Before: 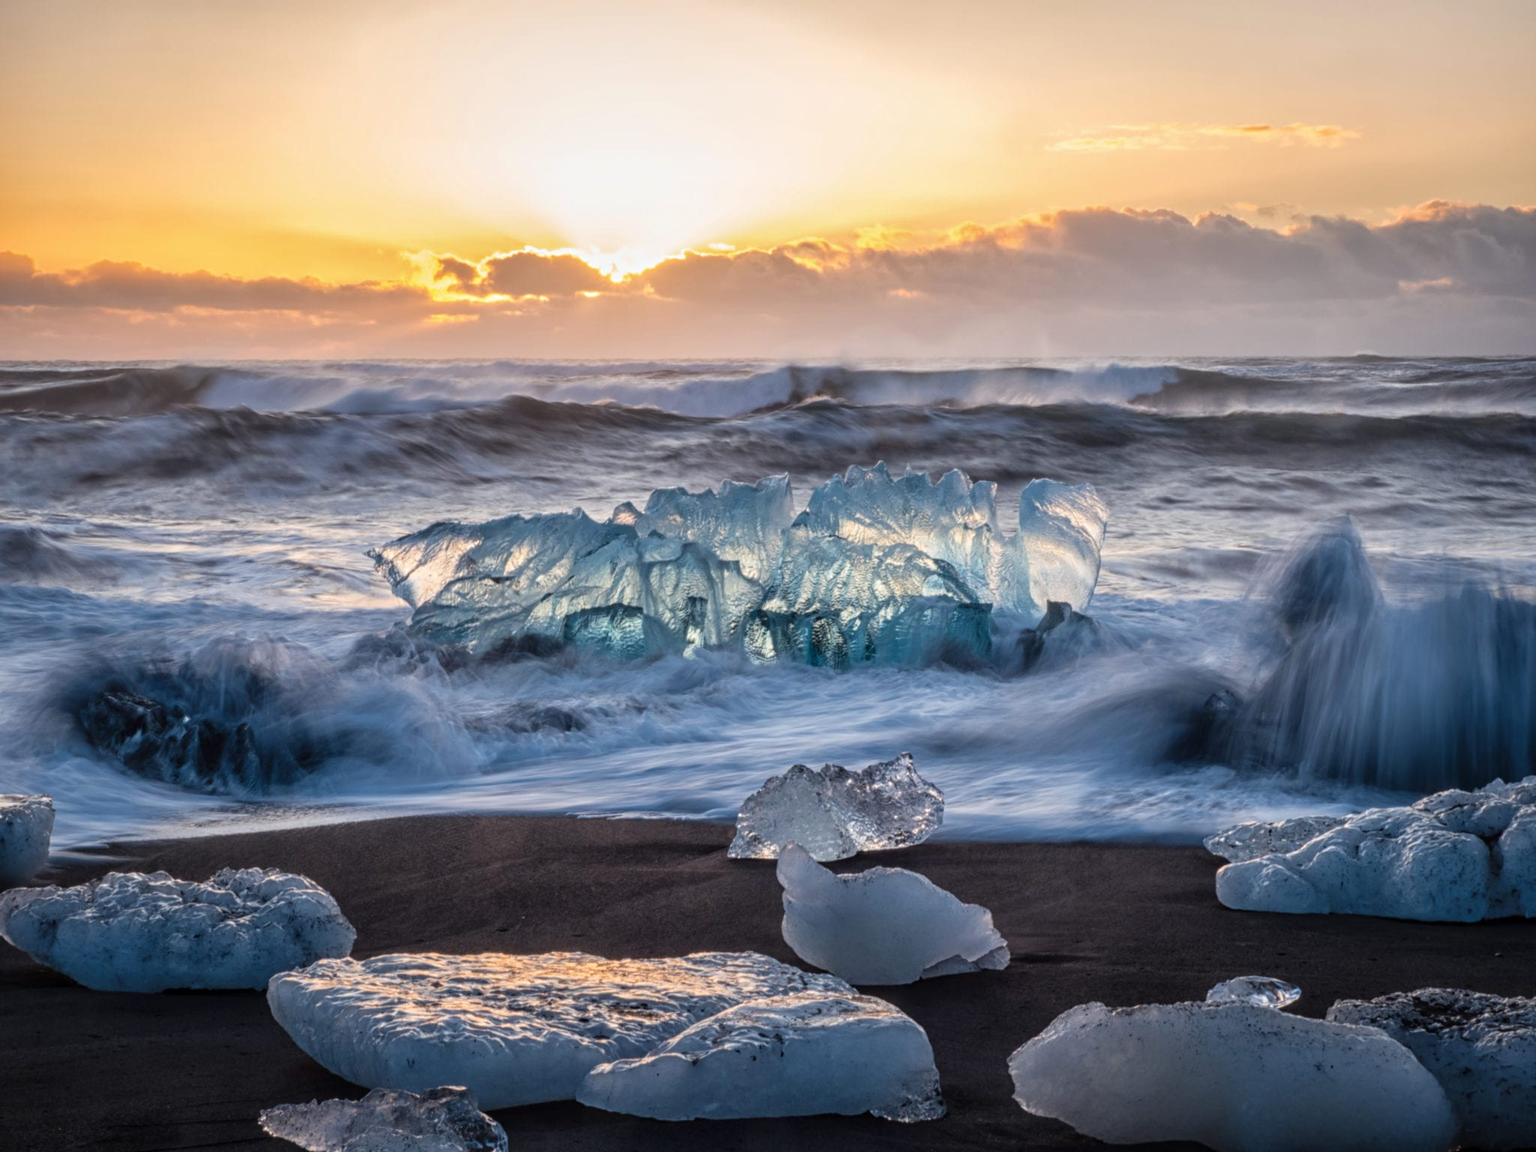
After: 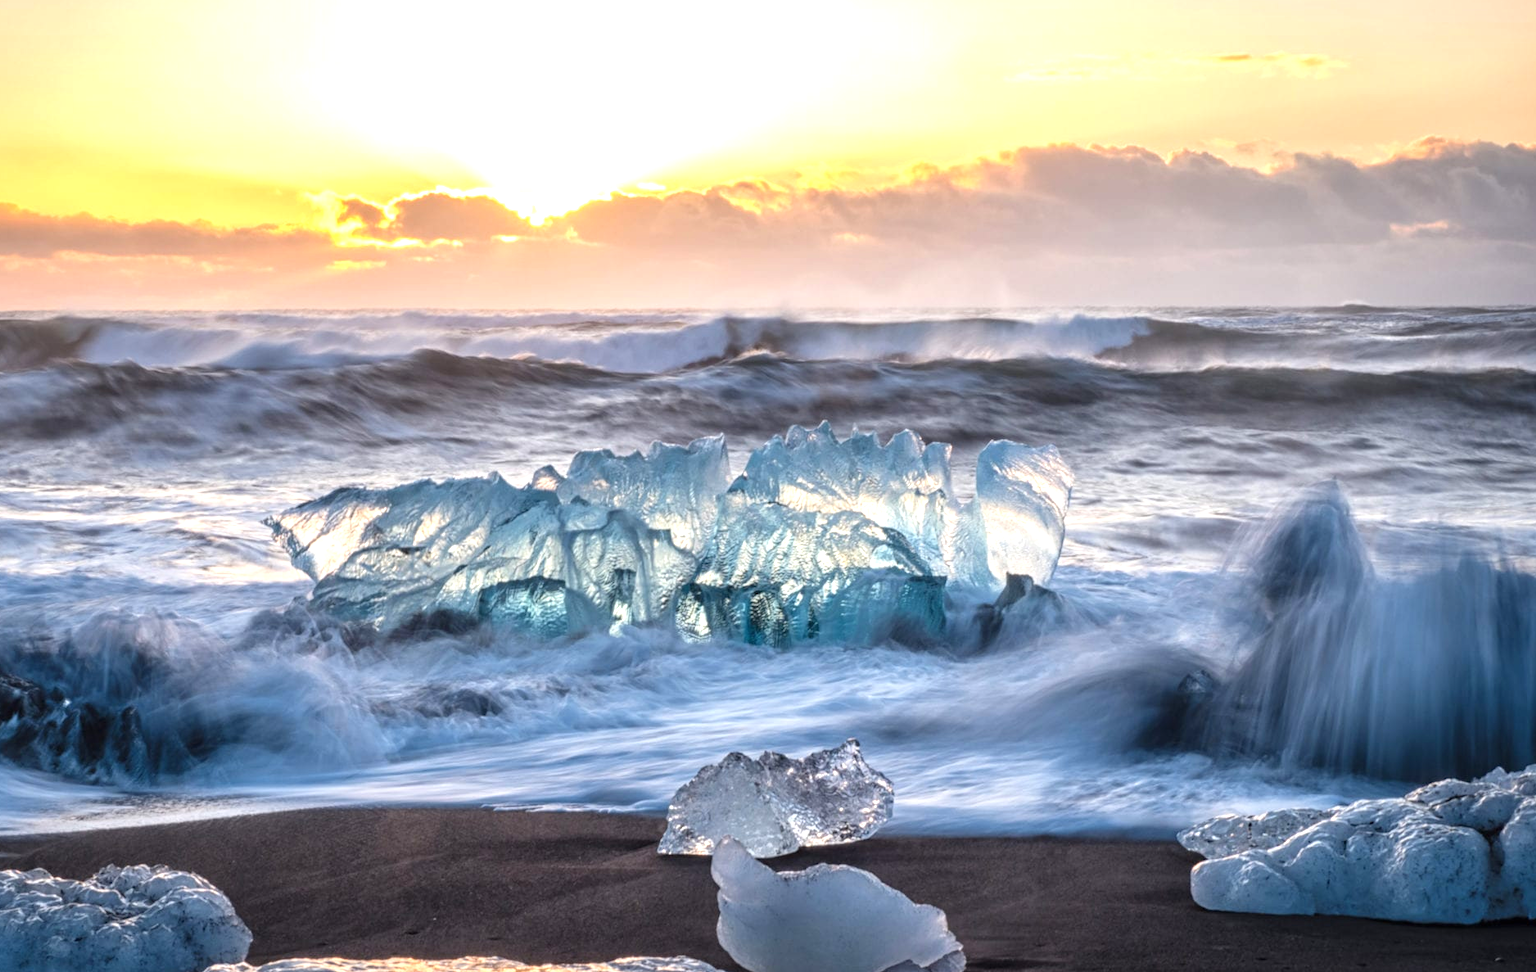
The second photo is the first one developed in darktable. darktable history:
crop: left 8.155%, top 6.611%, bottom 15.385%
exposure: black level correction 0, exposure 0.7 EV, compensate exposure bias true, compensate highlight preservation false
